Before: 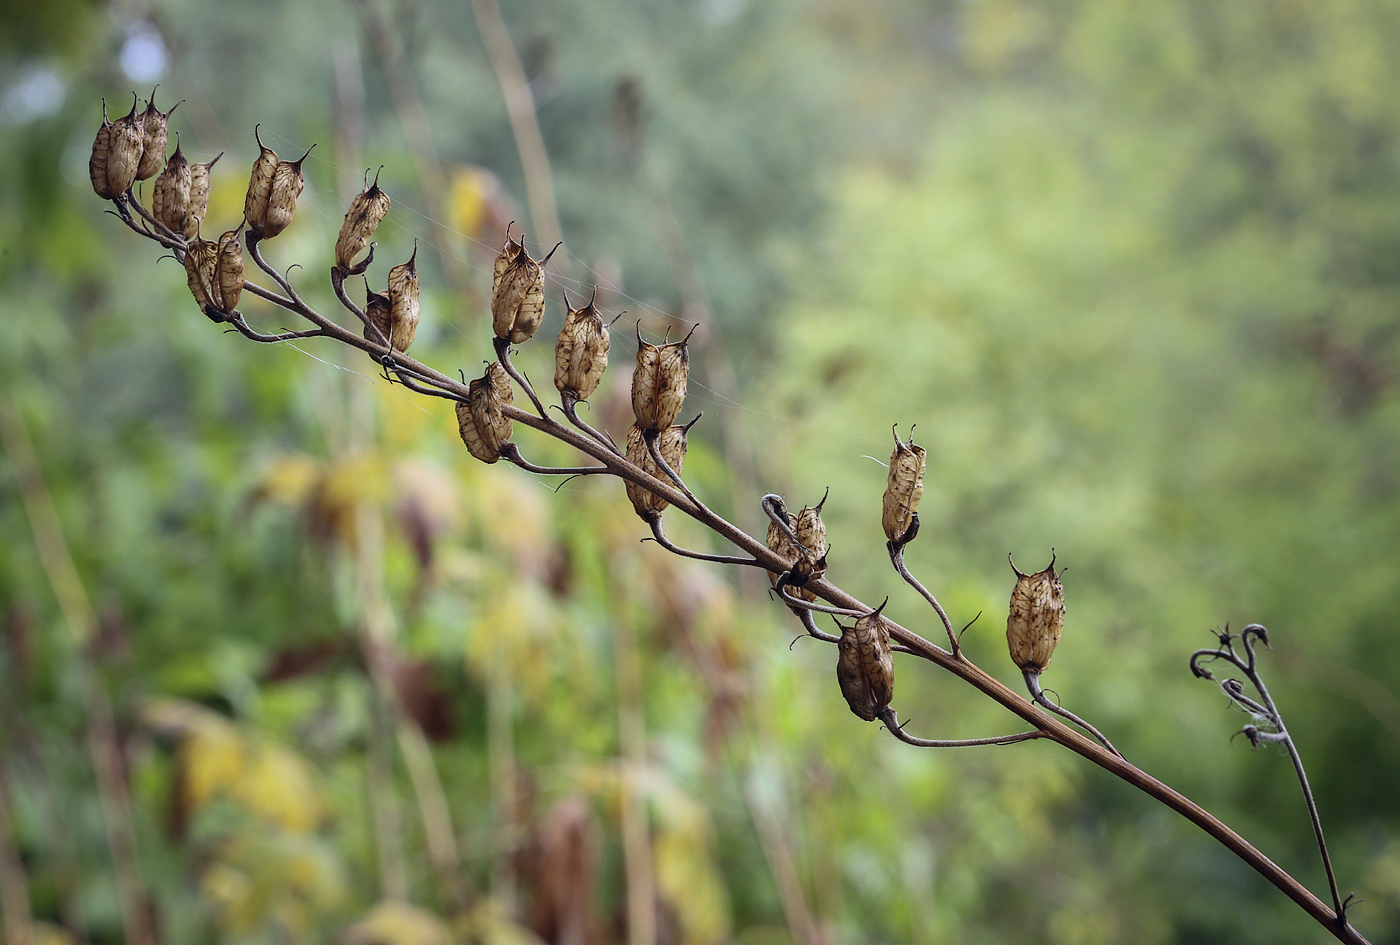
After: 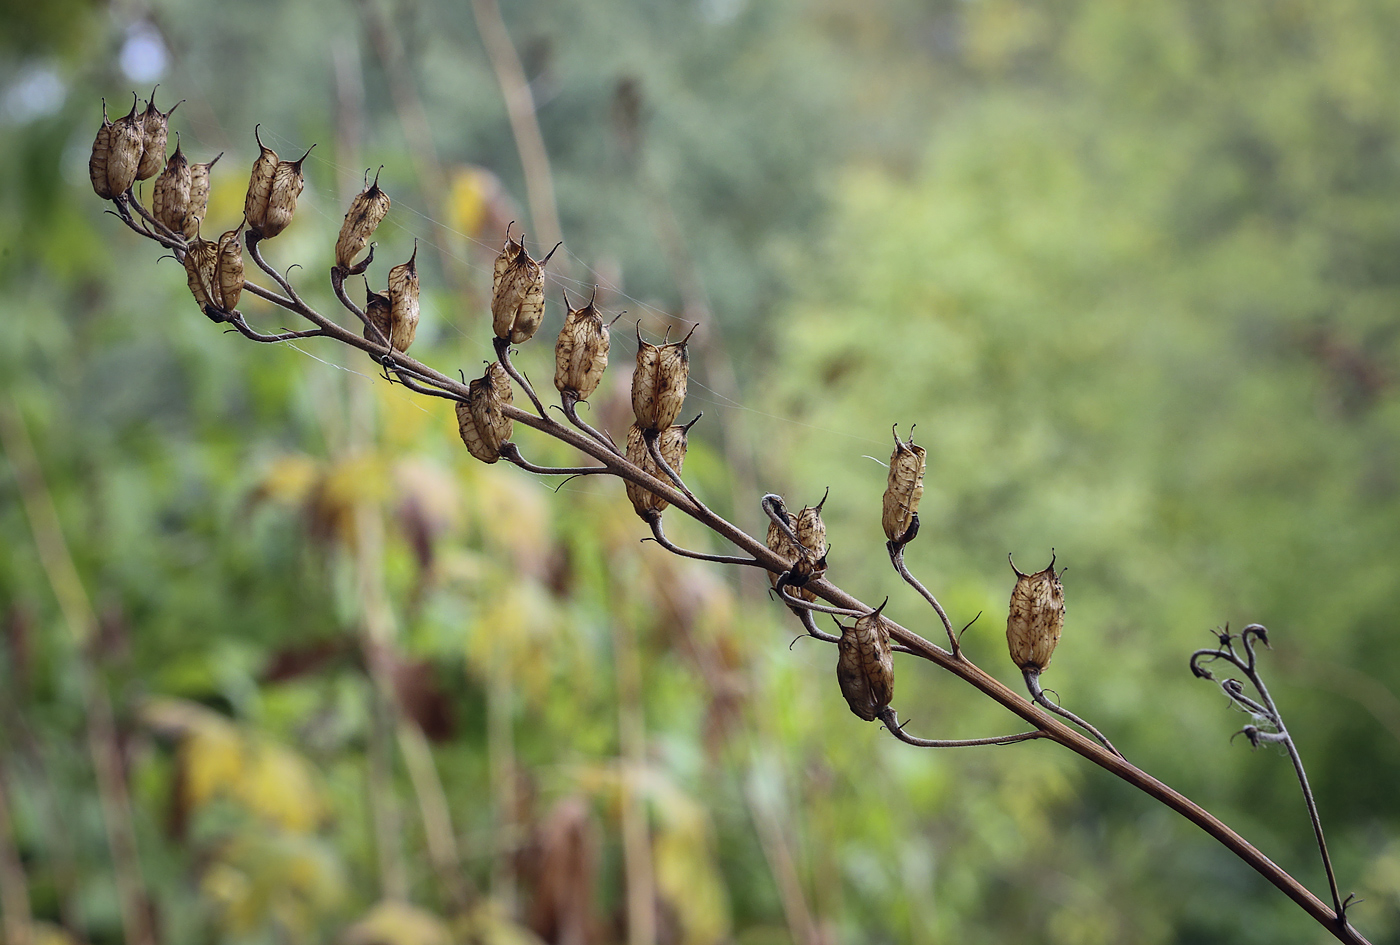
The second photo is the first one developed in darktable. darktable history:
shadows and highlights: shadows 52.39, soften with gaussian
